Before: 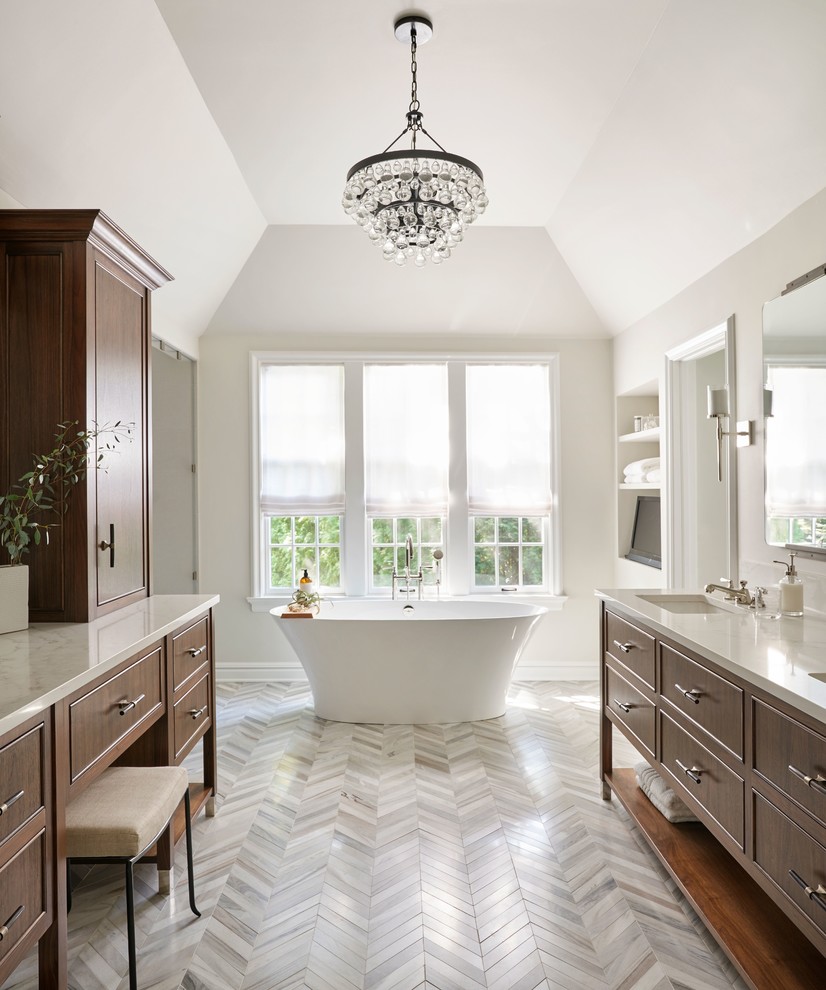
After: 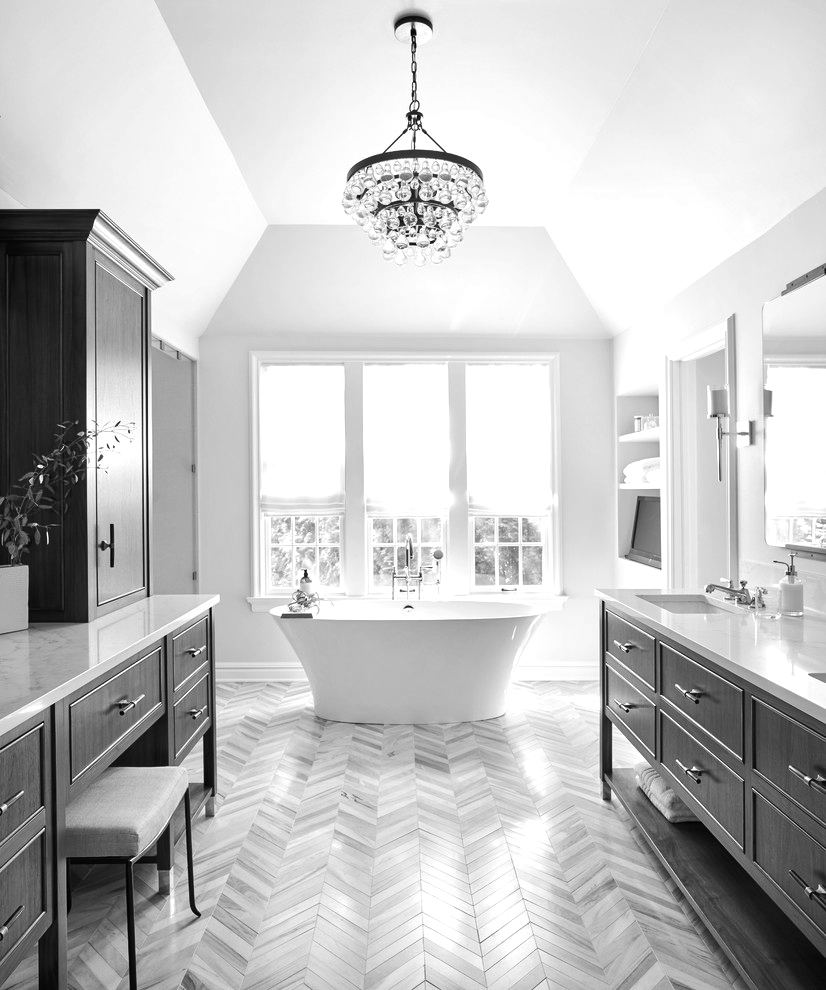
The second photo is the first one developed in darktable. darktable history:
monochrome: on, module defaults
tone equalizer: -8 EV -0.417 EV, -7 EV -0.389 EV, -6 EV -0.333 EV, -5 EV -0.222 EV, -3 EV 0.222 EV, -2 EV 0.333 EV, -1 EV 0.389 EV, +0 EV 0.417 EV, edges refinement/feathering 500, mask exposure compensation -1.57 EV, preserve details no
